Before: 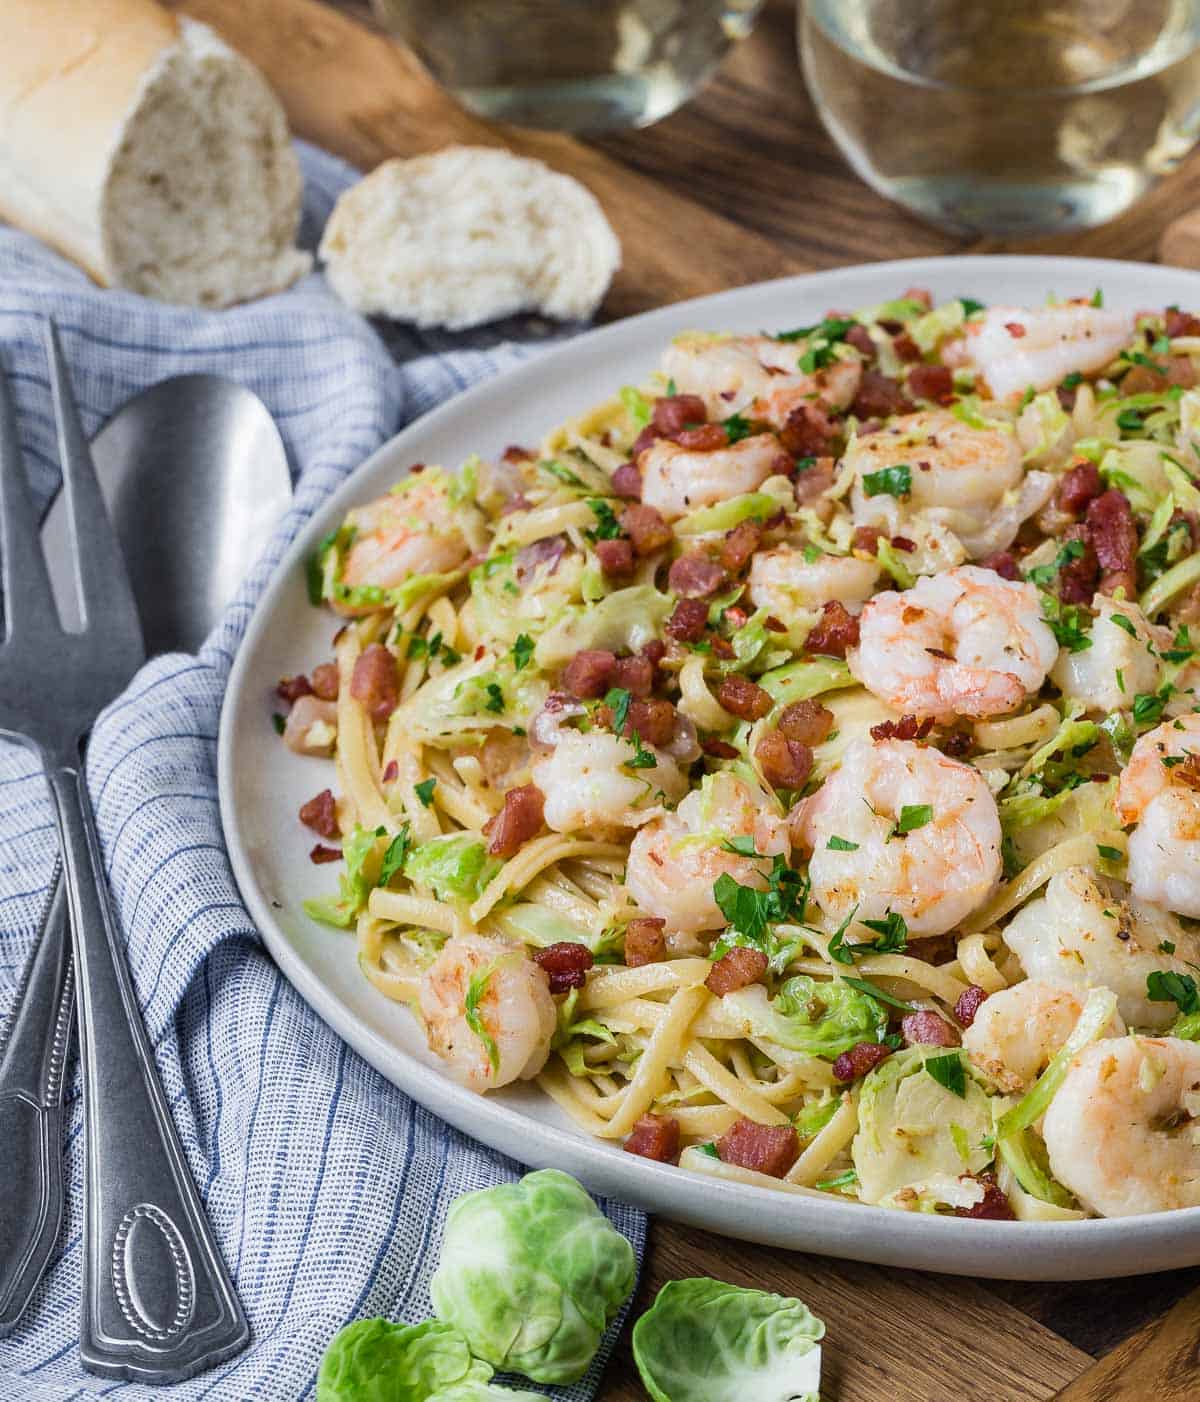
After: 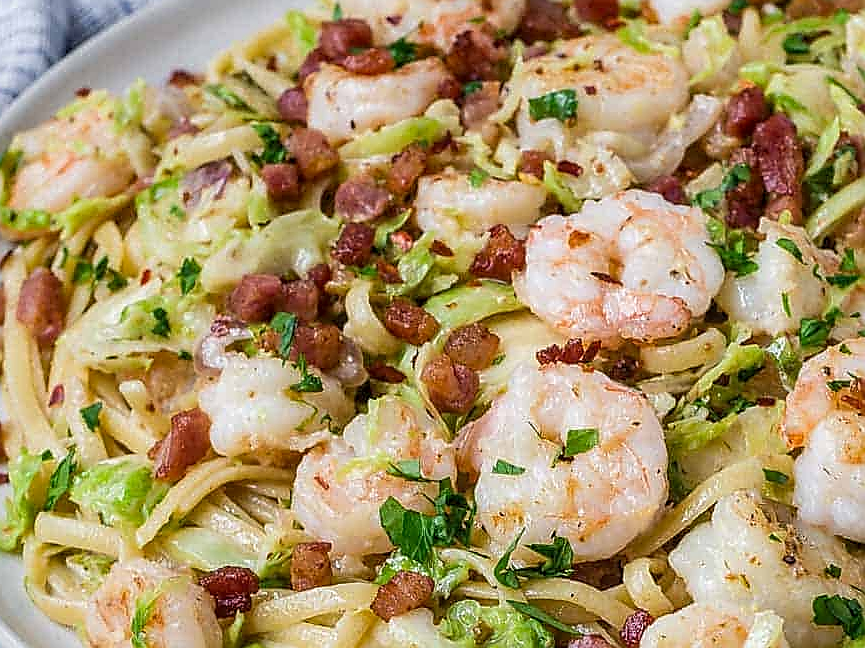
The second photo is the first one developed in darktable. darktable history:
sharpen: radius 1.38, amount 1.255, threshold 0.7
crop and rotate: left 27.848%, top 26.872%, bottom 26.871%
tone equalizer: edges refinement/feathering 500, mask exposure compensation -1.57 EV, preserve details no
local contrast: on, module defaults
